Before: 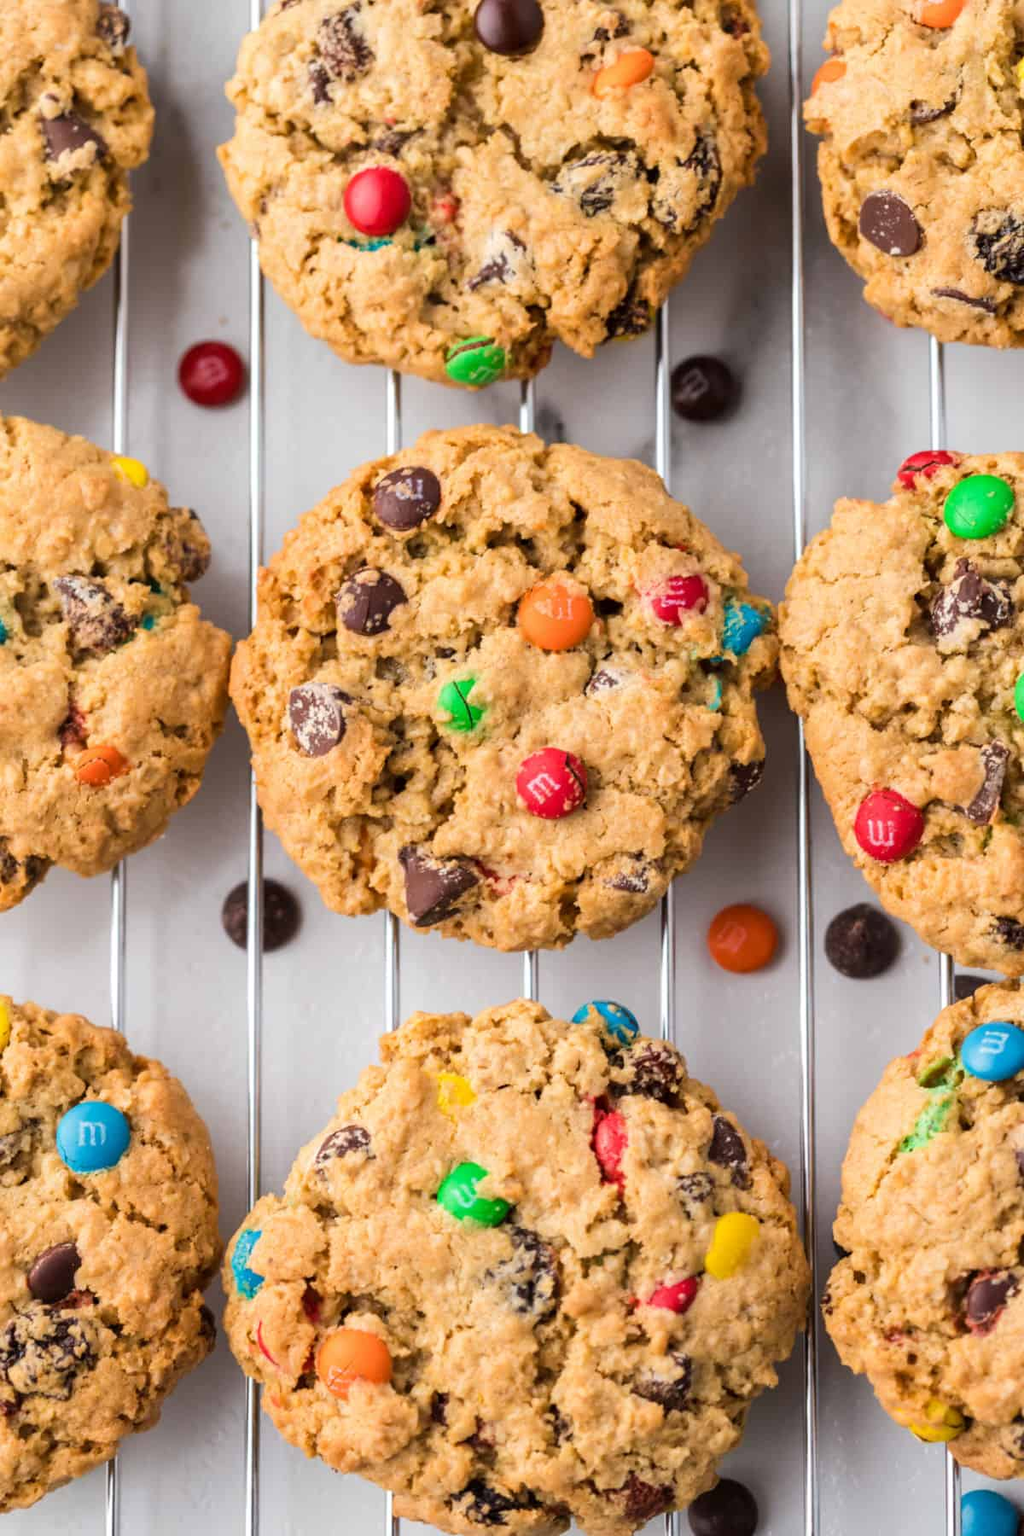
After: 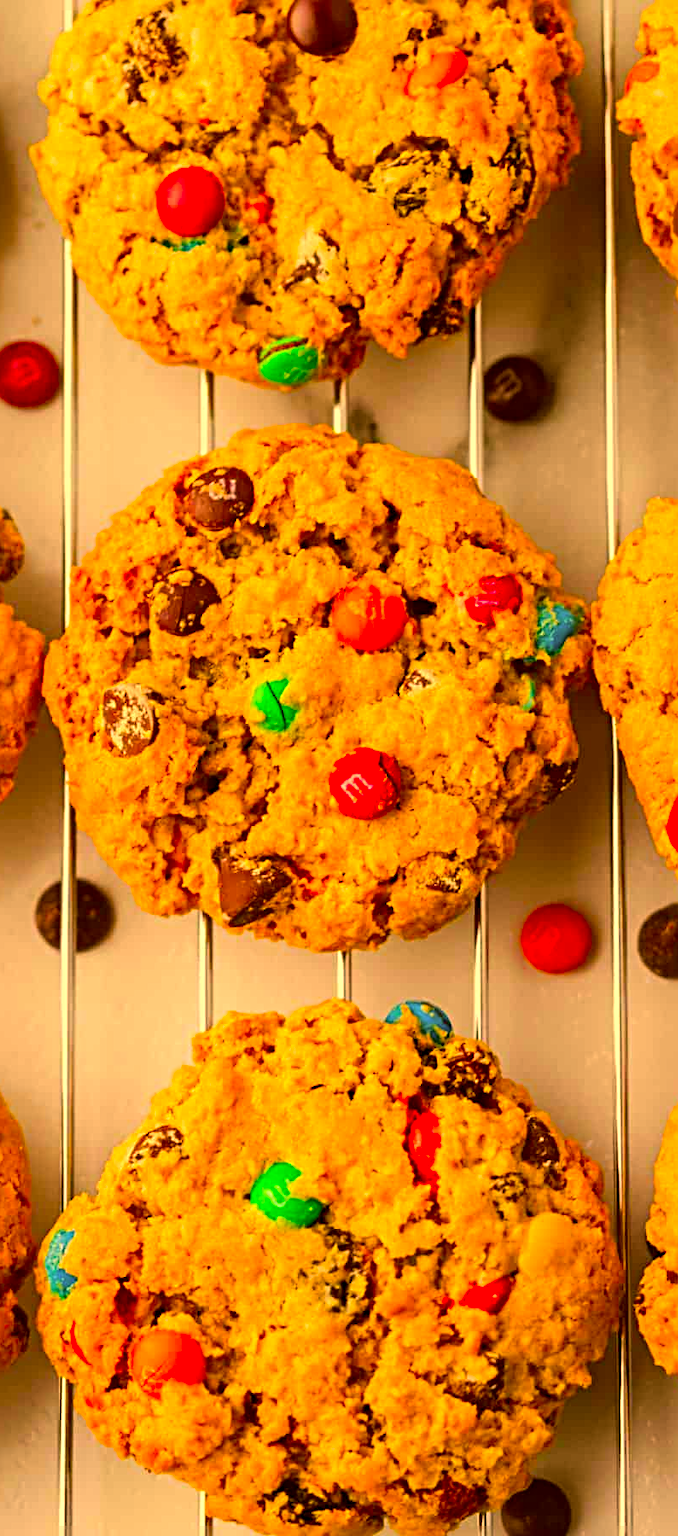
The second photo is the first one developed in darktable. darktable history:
crop and rotate: left 18.282%, right 15.467%
color correction: highlights a* 10.44, highlights b* 30.05, shadows a* 2.8, shadows b* 17.15, saturation 1.75
sharpen: radius 4.924
